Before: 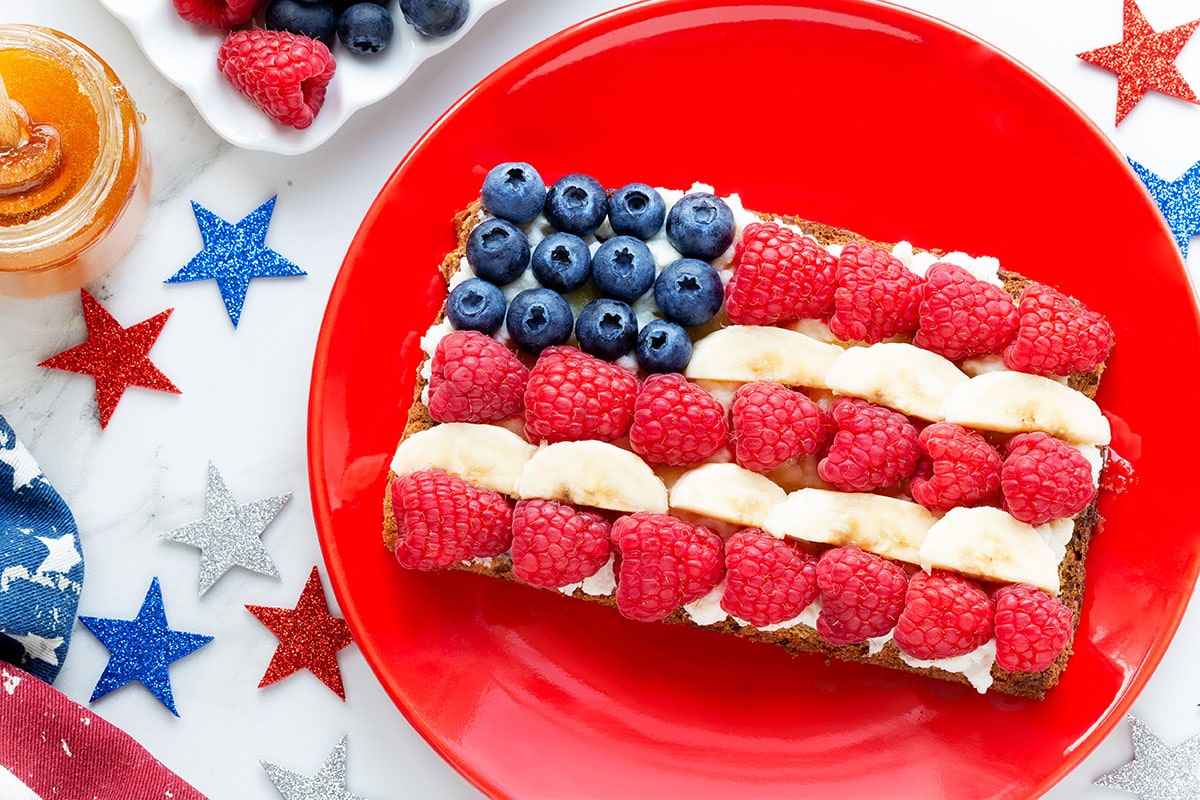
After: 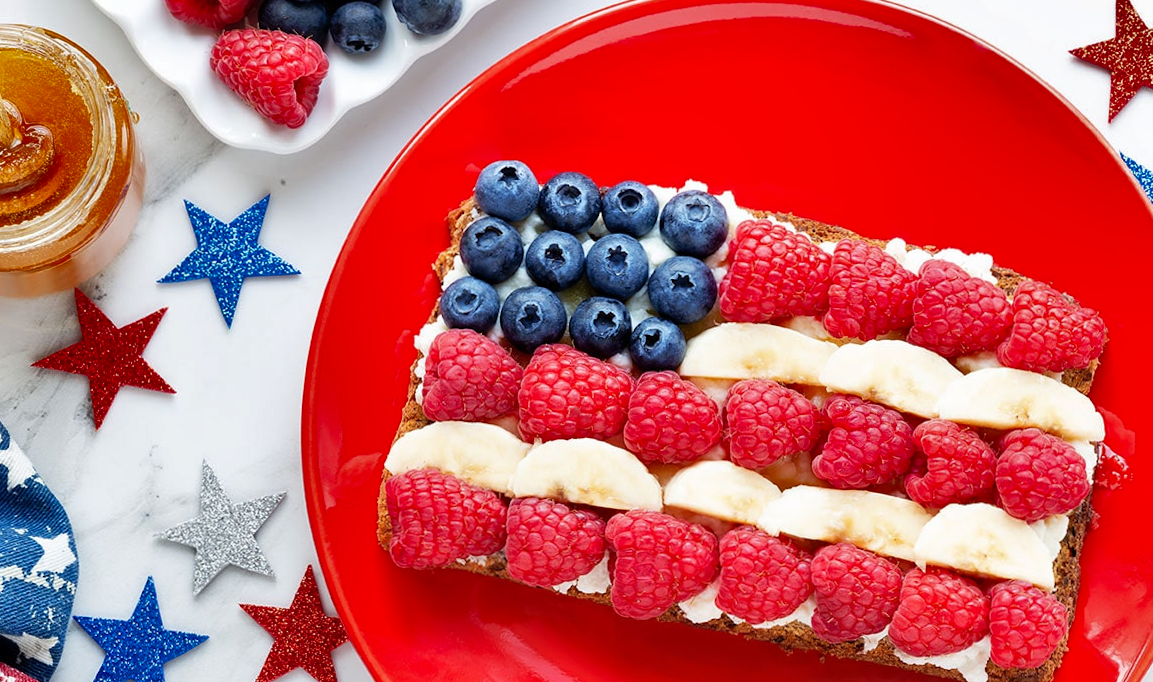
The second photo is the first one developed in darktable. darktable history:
shadows and highlights: radius 108.52, shadows 44.07, highlights -67.8, low approximation 0.01, soften with gaussian
crop and rotate: angle 0.2°, left 0.275%, right 3.127%, bottom 14.18%
